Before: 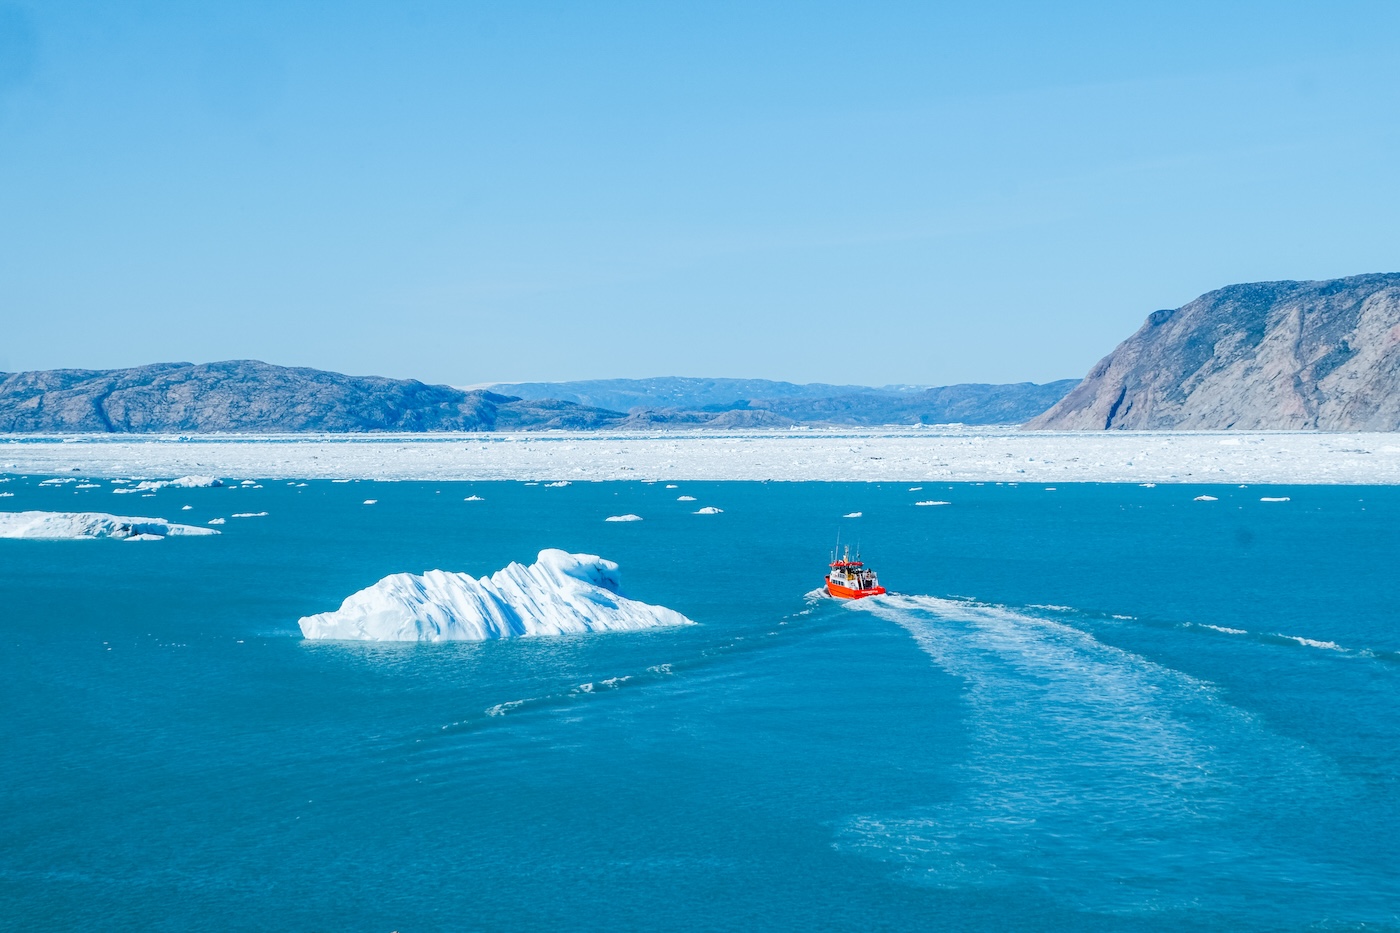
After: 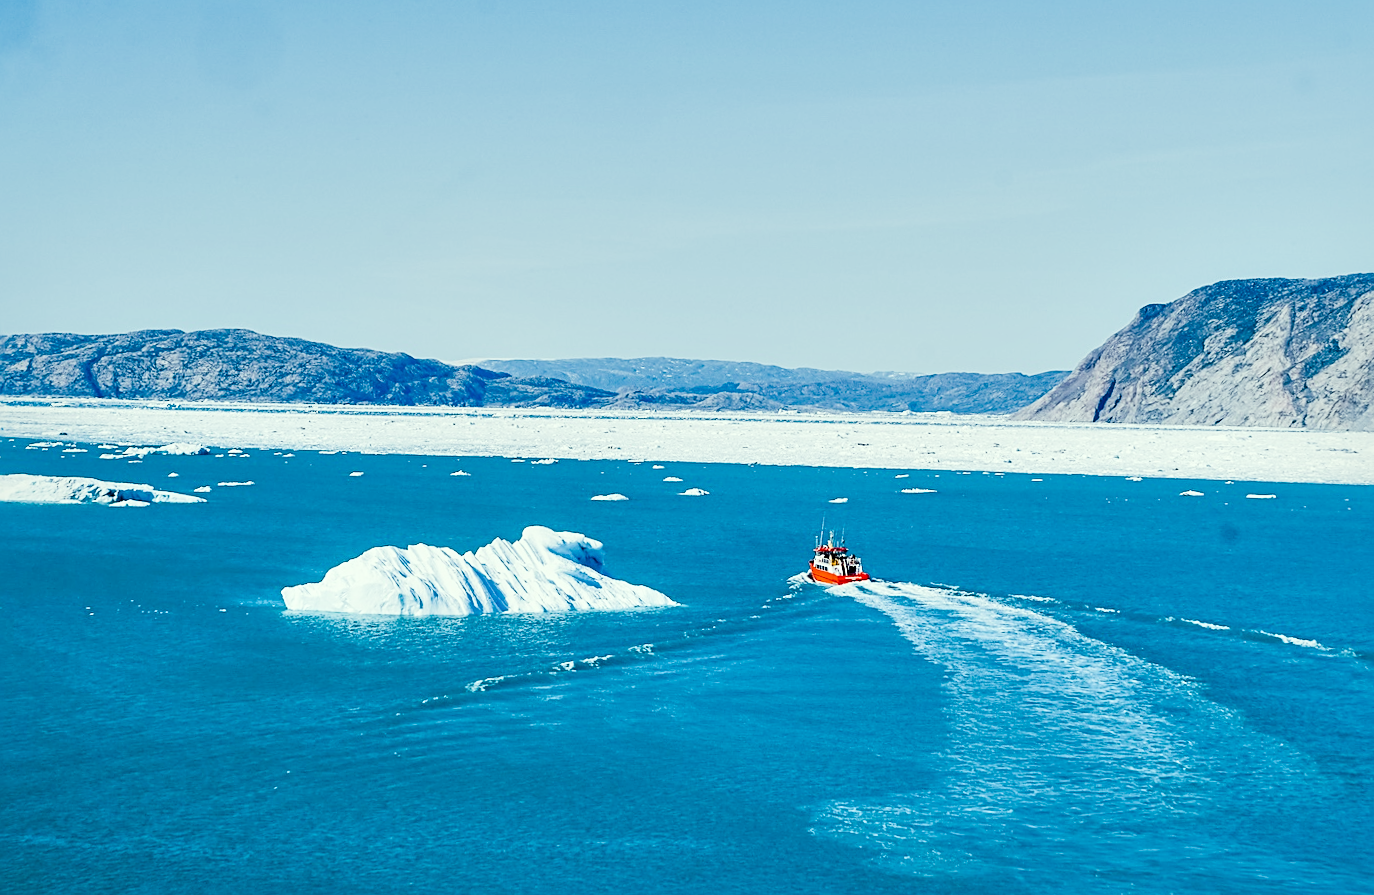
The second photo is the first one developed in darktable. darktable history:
sharpen: on, module defaults
sigmoid: contrast 1.8
color correction: highlights a* -4.73, highlights b* 5.06, saturation 0.97
white balance: emerald 1
local contrast: mode bilateral grid, contrast 25, coarseness 60, detail 151%, midtone range 0.2
exposure: exposure 0.081 EV, compensate highlight preservation false
rotate and perspective: rotation 1.57°, crop left 0.018, crop right 0.982, crop top 0.039, crop bottom 0.961
